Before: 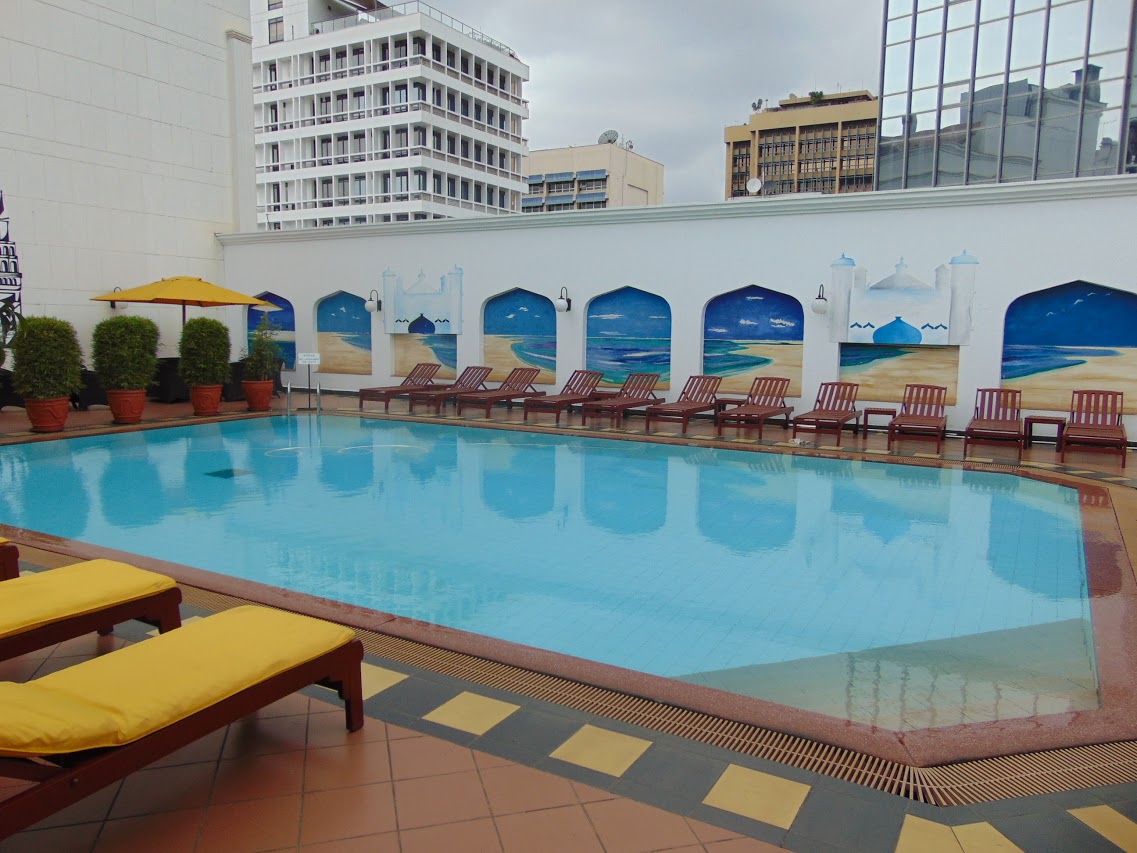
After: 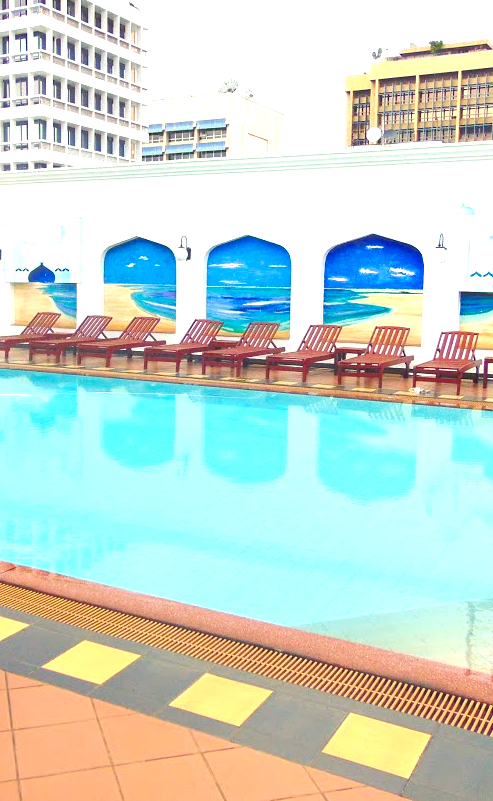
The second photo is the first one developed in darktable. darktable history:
exposure: black level correction 0, exposure 1.45 EV, compensate exposure bias true, compensate highlight preservation false
color balance rgb: shadows lift › chroma 3%, shadows lift › hue 280.8°, power › hue 330°, highlights gain › chroma 3%, highlights gain › hue 75.6°, global offset › luminance 1.5%, perceptual saturation grading › global saturation 20%, perceptual saturation grading › highlights -25%, perceptual saturation grading › shadows 50%, global vibrance 30%
crop: left 33.452%, top 6.025%, right 23.155%
rgb levels: levels [[0.01, 0.419, 0.839], [0, 0.5, 1], [0, 0.5, 1]]
